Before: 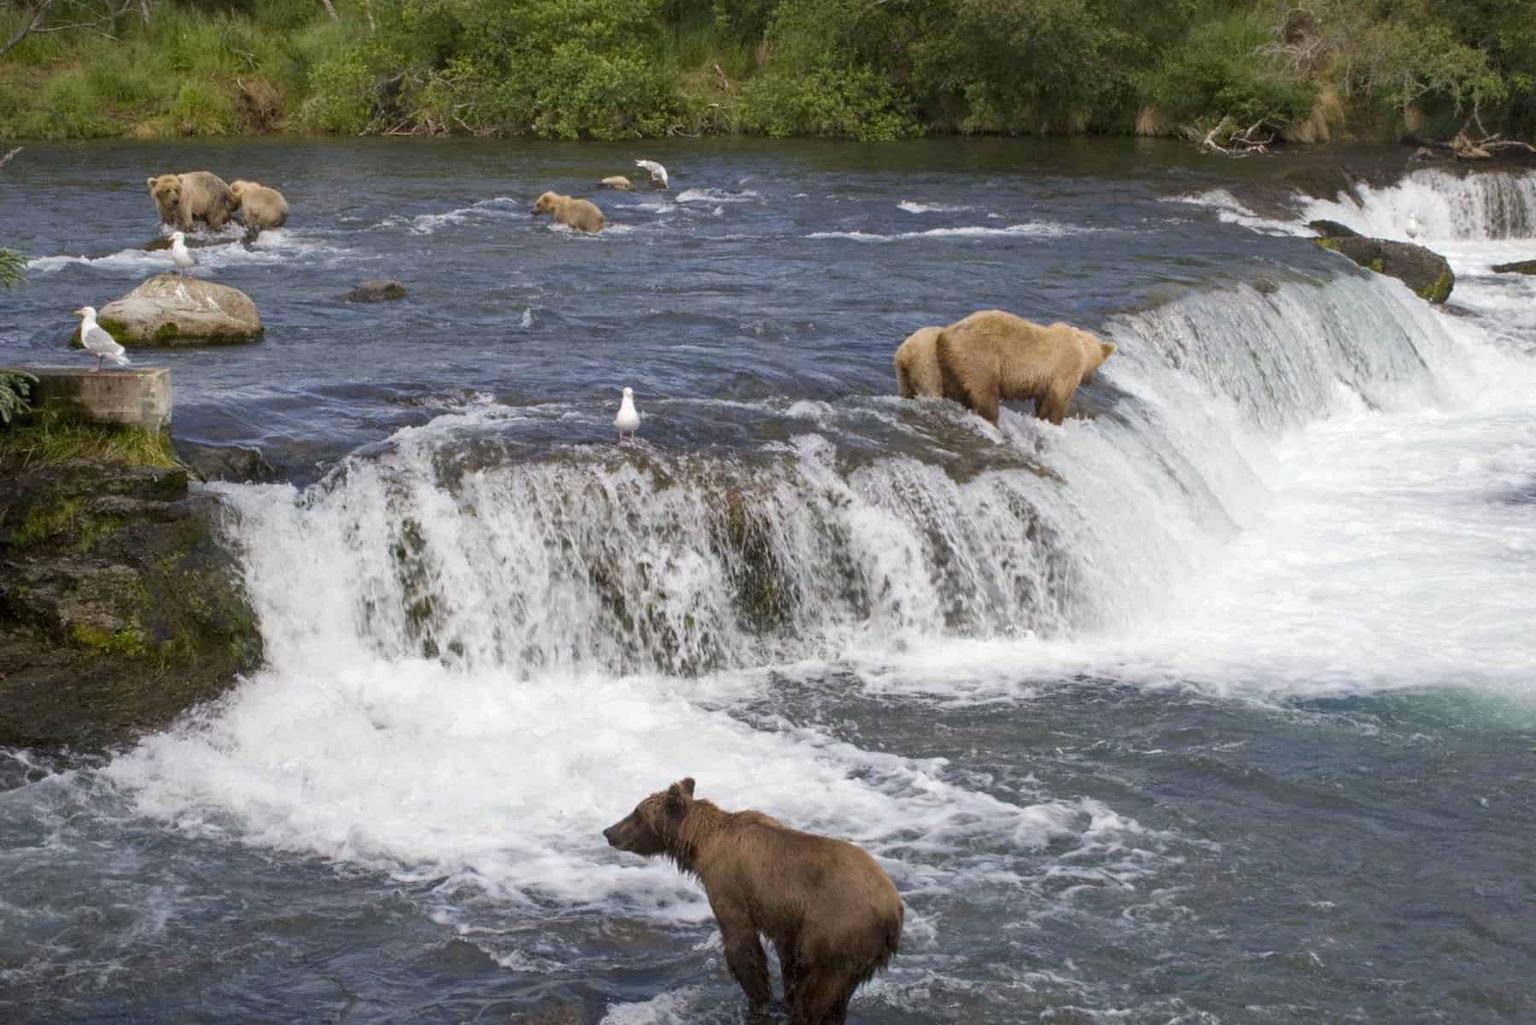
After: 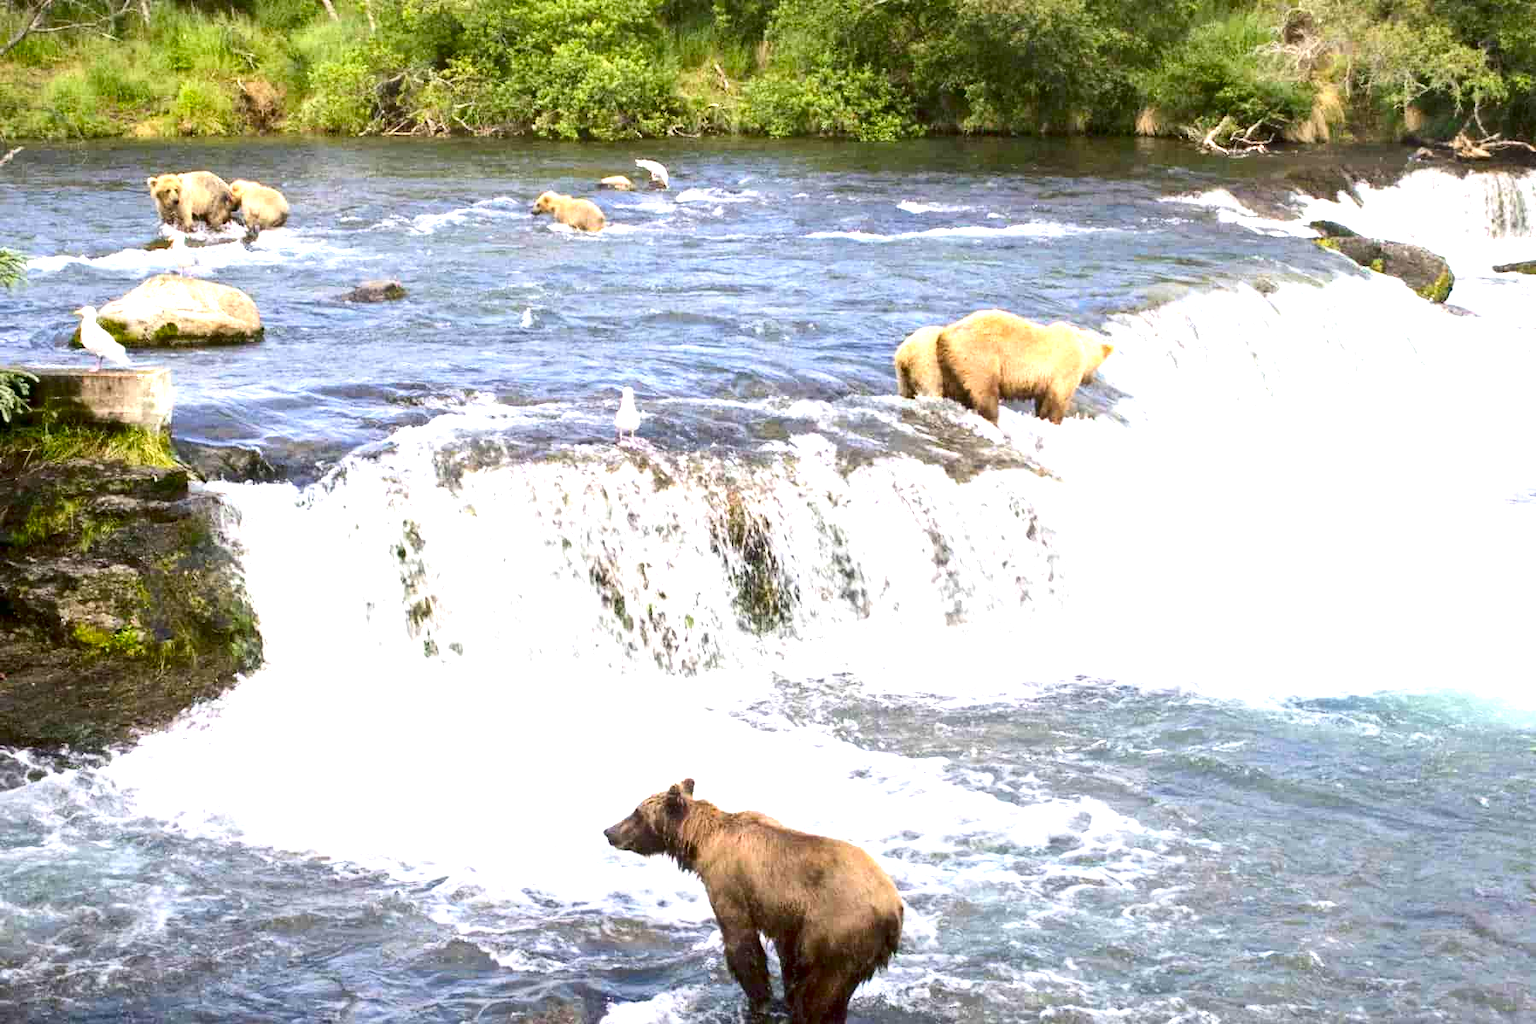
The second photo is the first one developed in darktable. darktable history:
contrast brightness saturation: contrast 0.21, brightness -0.11, saturation 0.21
exposure: black level correction 0.001, exposure 1.84 EV, compensate highlight preservation false
